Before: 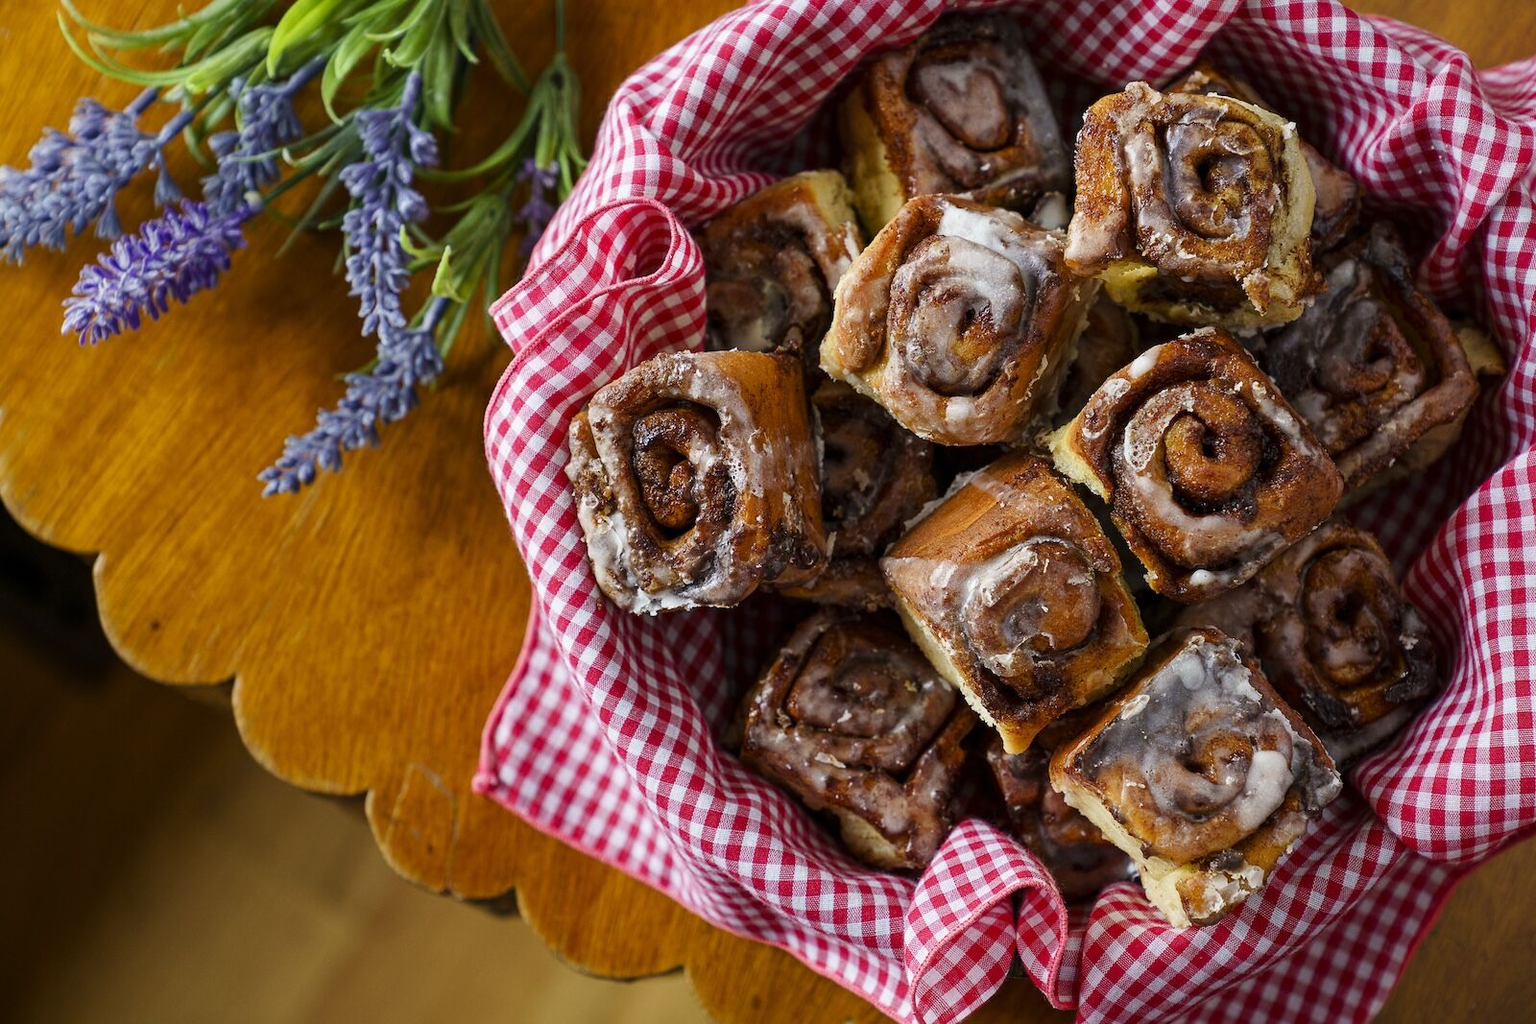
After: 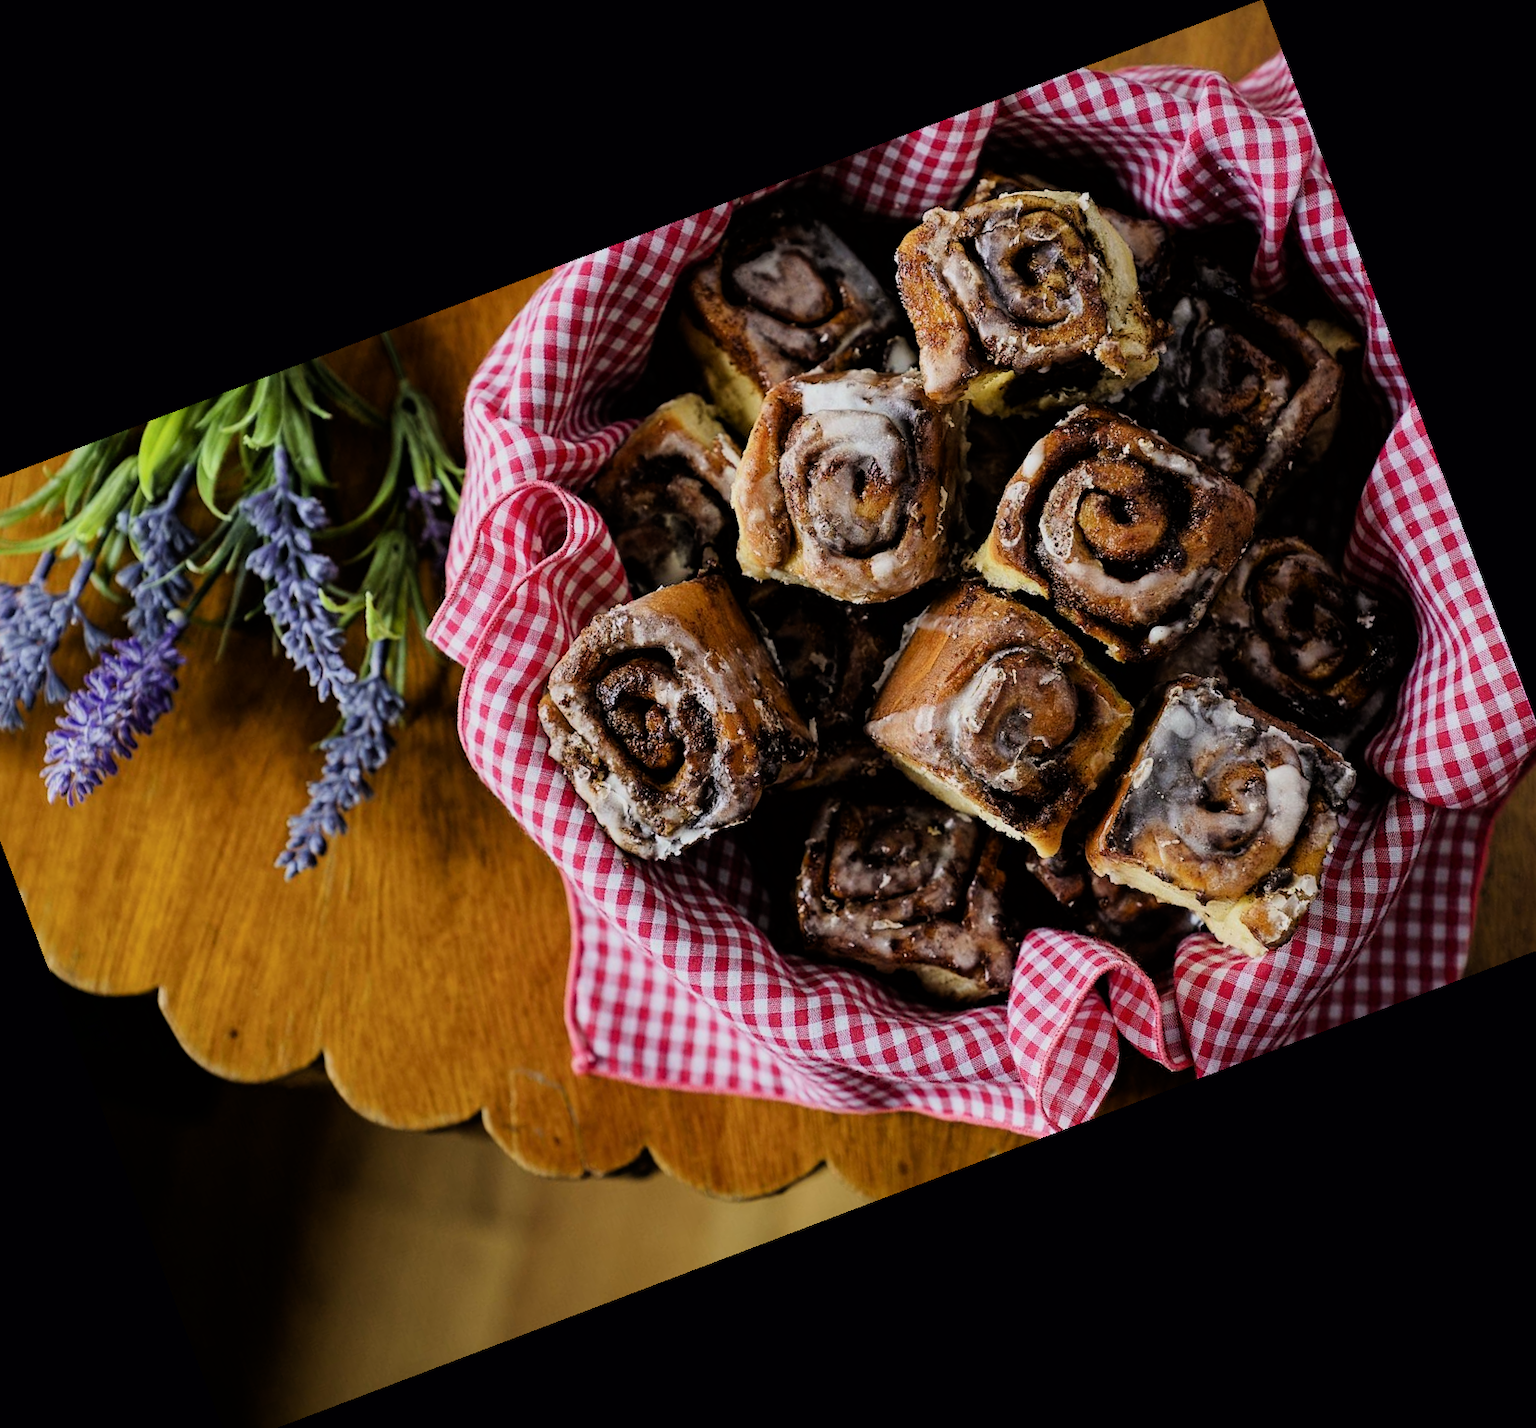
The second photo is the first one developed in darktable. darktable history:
filmic rgb: black relative exposure -5 EV, white relative exposure 3.95 EV, hardness 2.88, contrast 1.298, color science v6 (2022)
crop and rotate: angle 20.75°, left 6.905%, right 4.352%, bottom 1.091%
